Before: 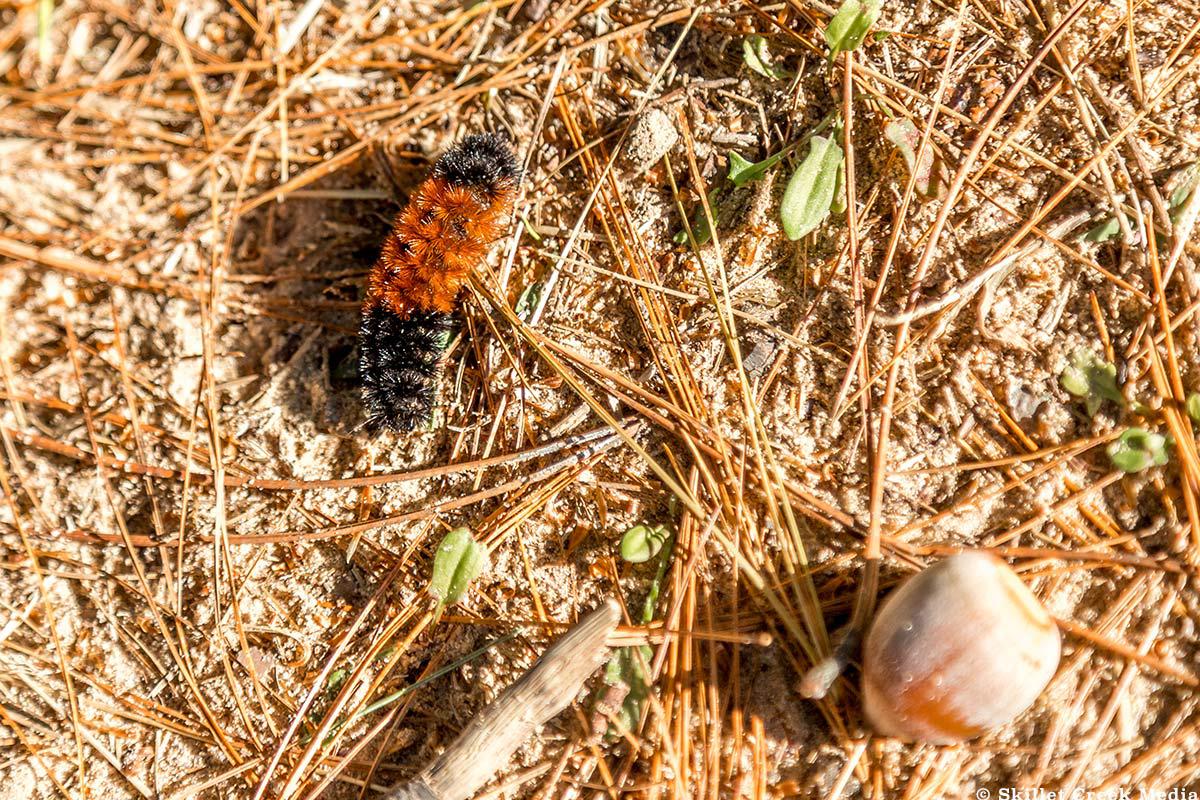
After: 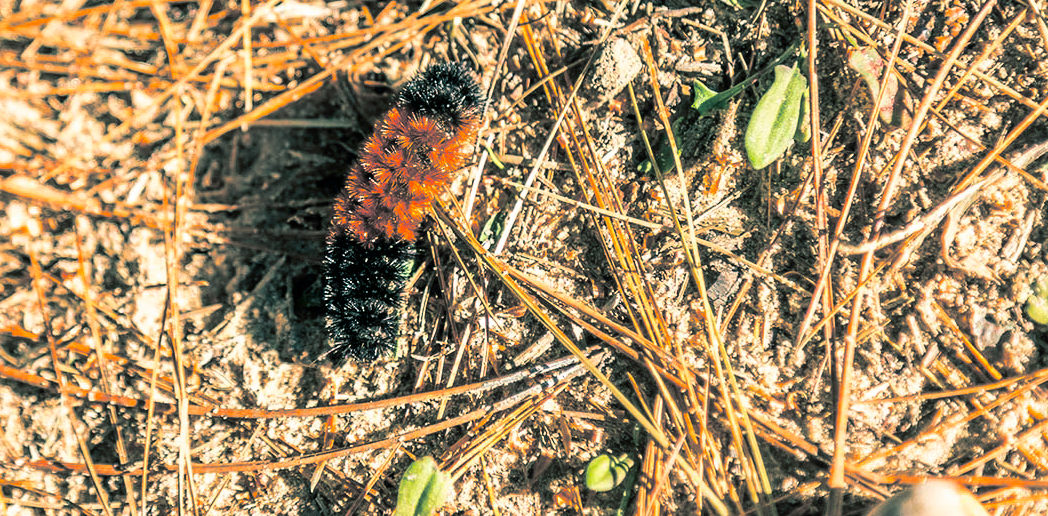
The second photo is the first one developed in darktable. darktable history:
crop: left 3.015%, top 8.969%, right 9.647%, bottom 26.457%
split-toning: shadows › hue 186.43°, highlights › hue 49.29°, compress 30.29%
contrast brightness saturation: contrast 0.16, saturation 0.32
